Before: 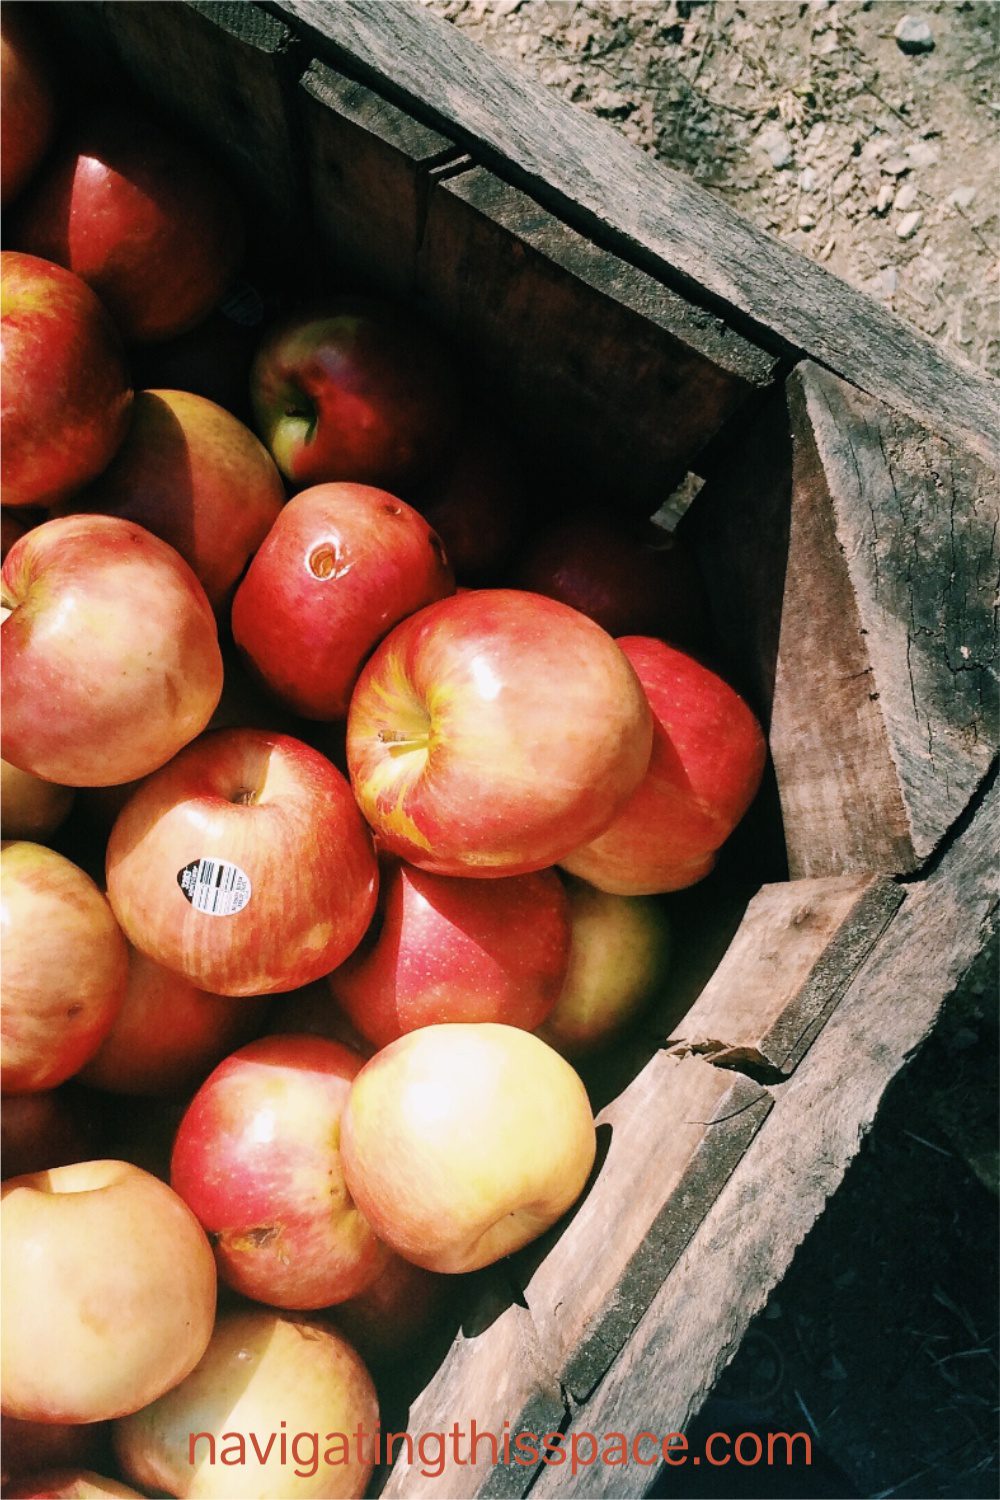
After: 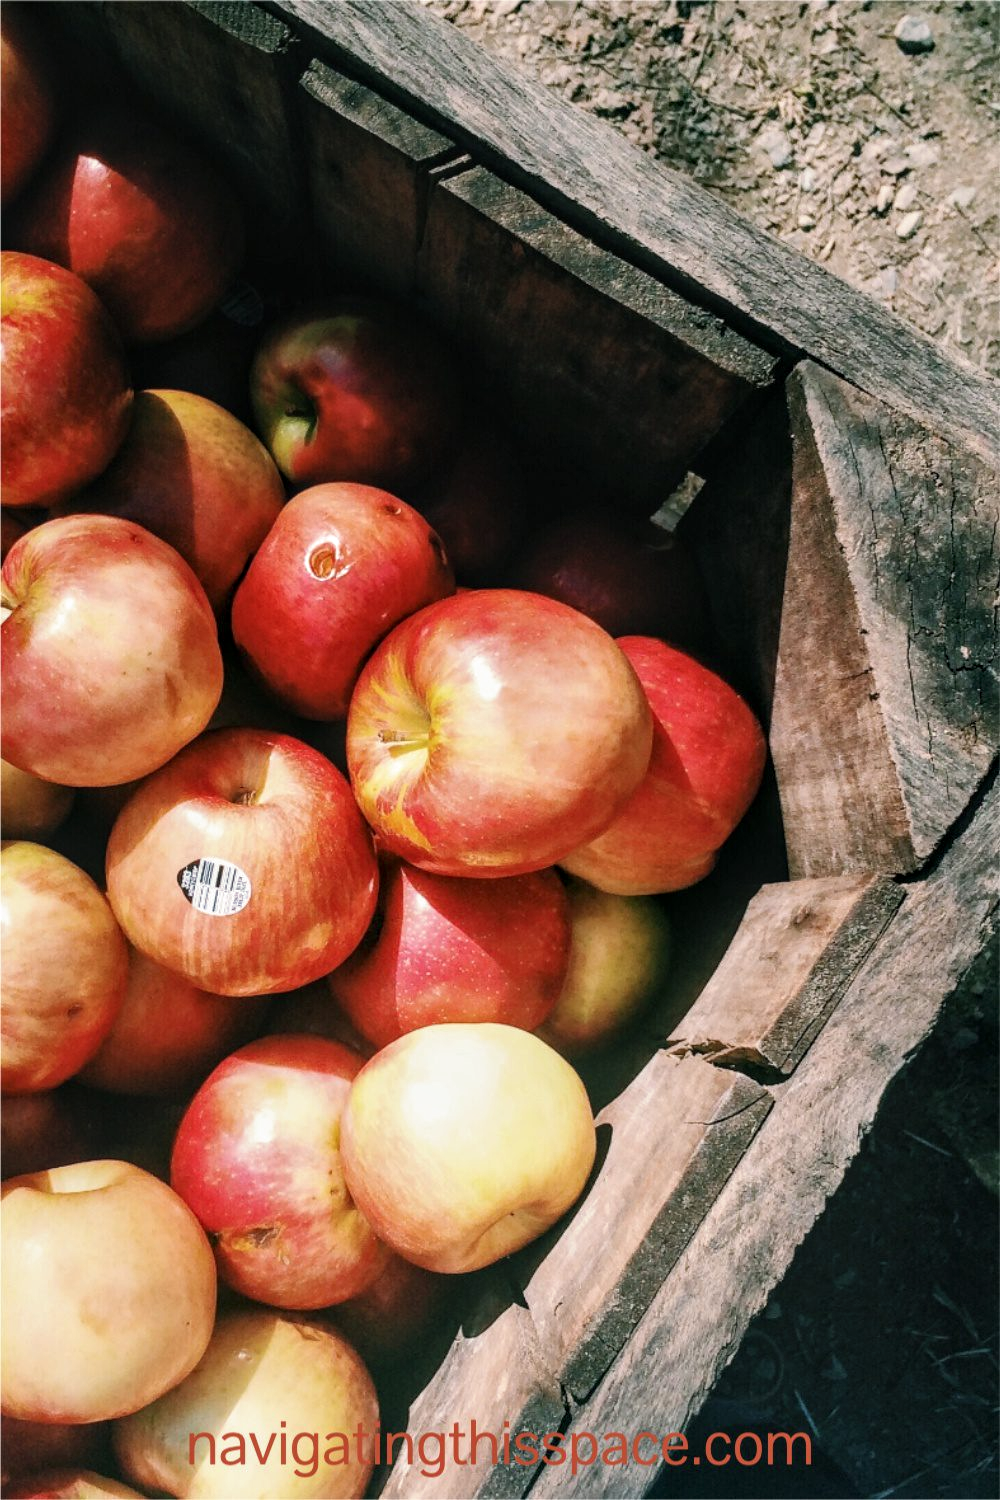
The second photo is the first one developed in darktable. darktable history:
split-toning: shadows › saturation 0.61, highlights › saturation 0.58, balance -28.74, compress 87.36%
local contrast: on, module defaults
